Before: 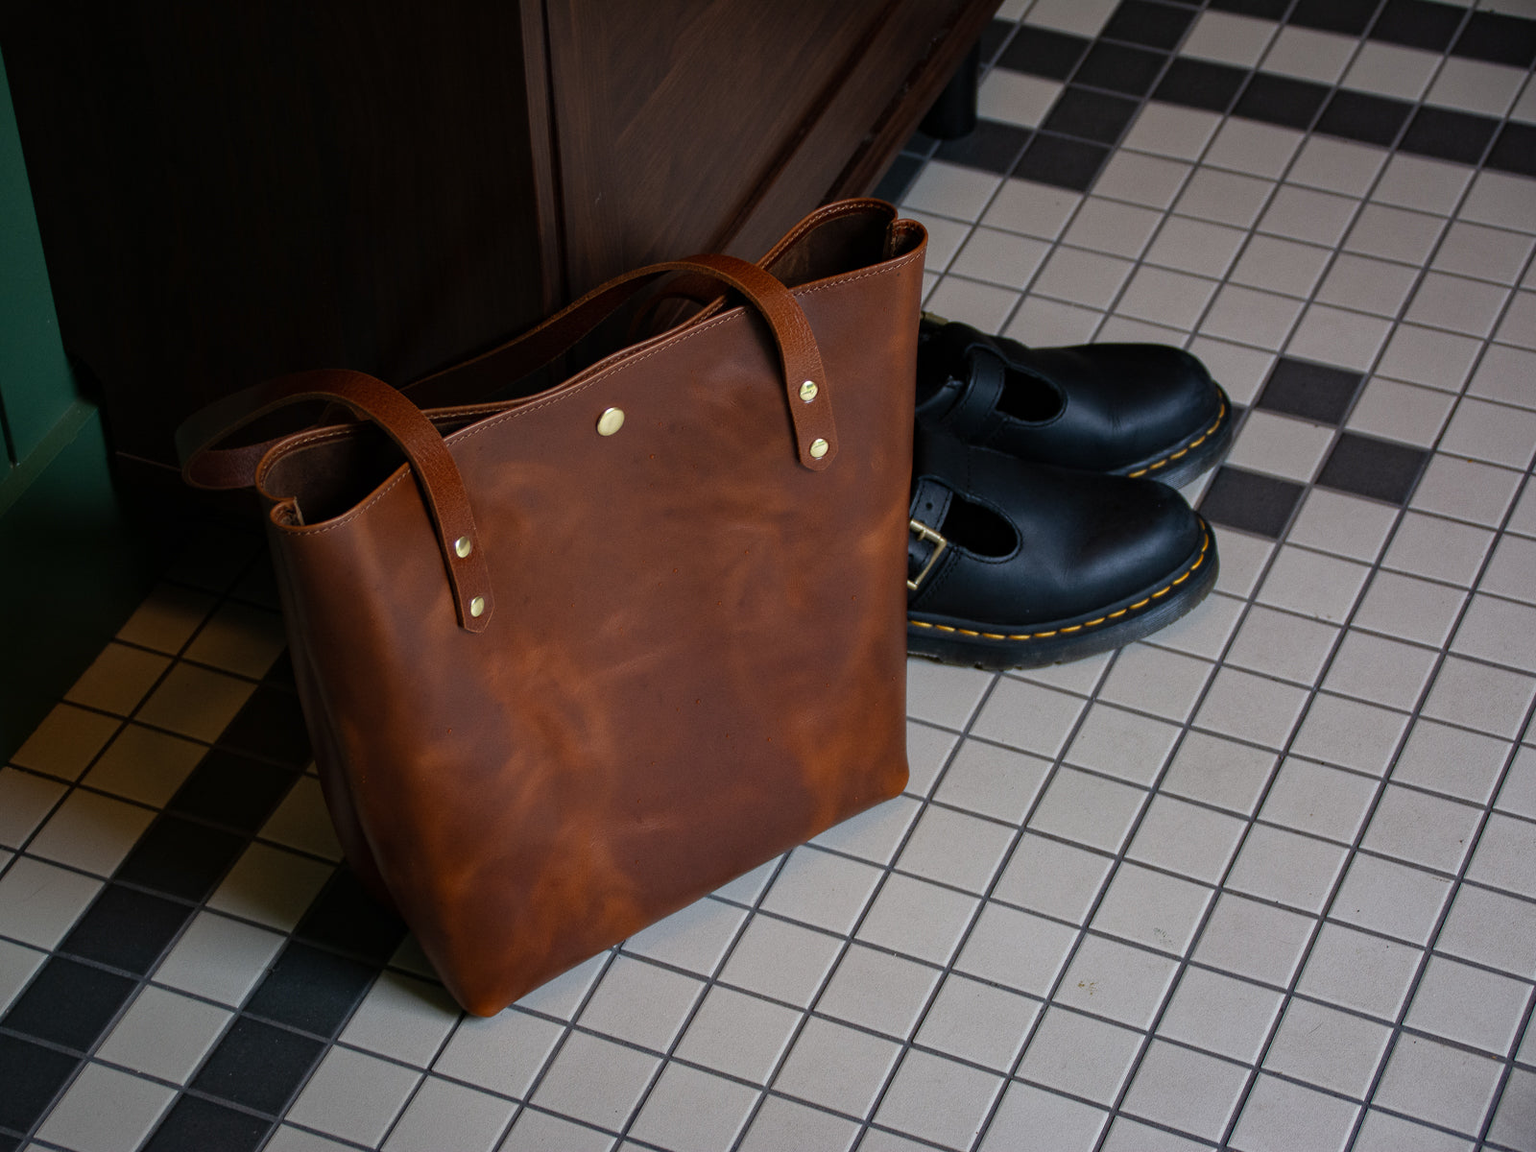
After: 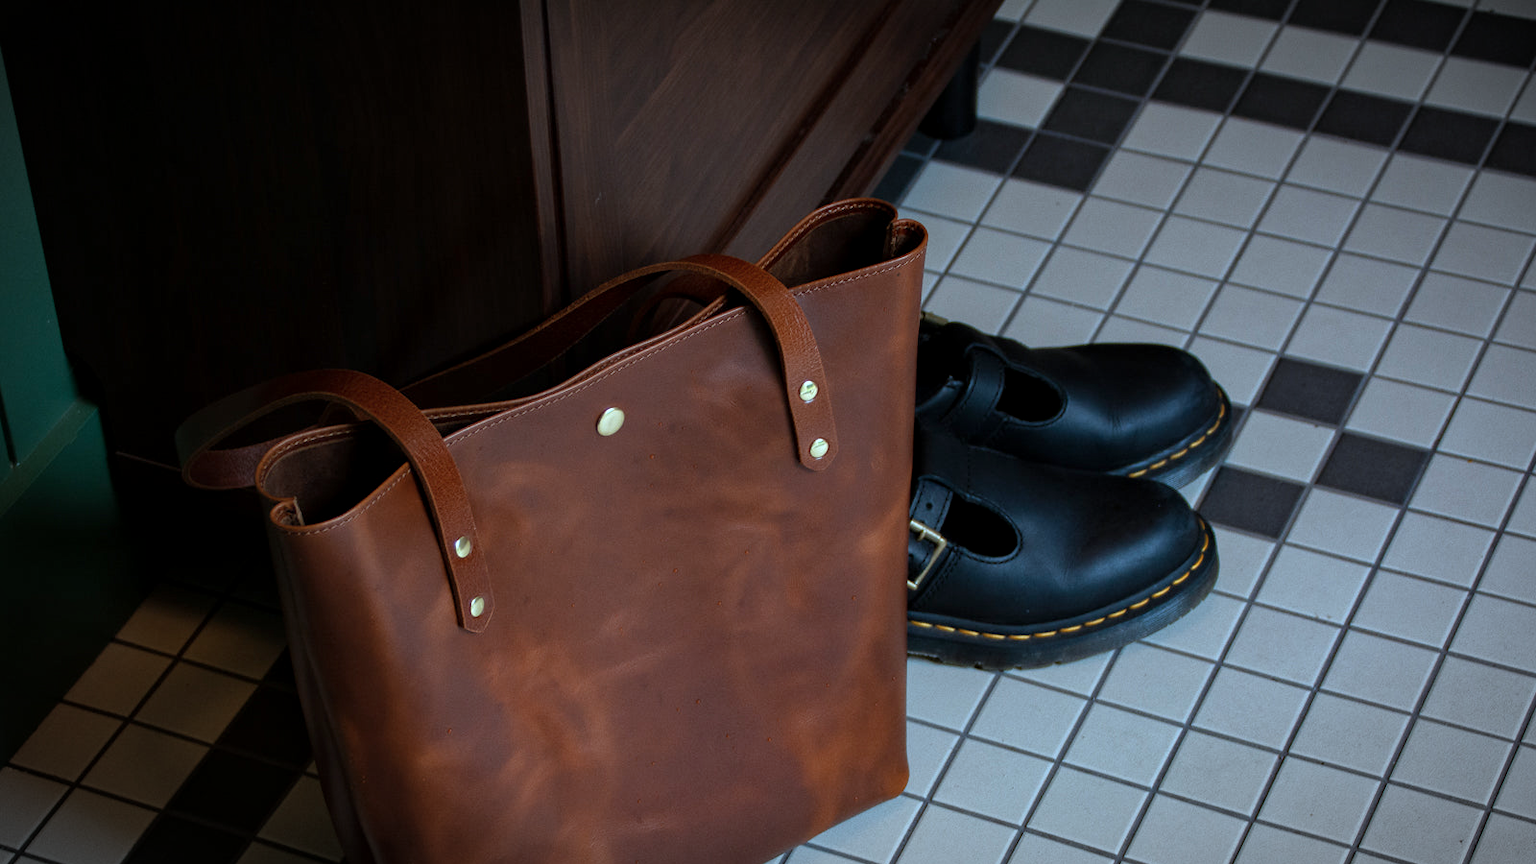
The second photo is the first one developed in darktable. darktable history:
vignetting: fall-off start 87%, automatic ratio true
exposure: black level correction 0.001, exposure 0.191 EV, compensate highlight preservation false
crop: bottom 24.967%
color correction: highlights a* -10.69, highlights b* -19.19
